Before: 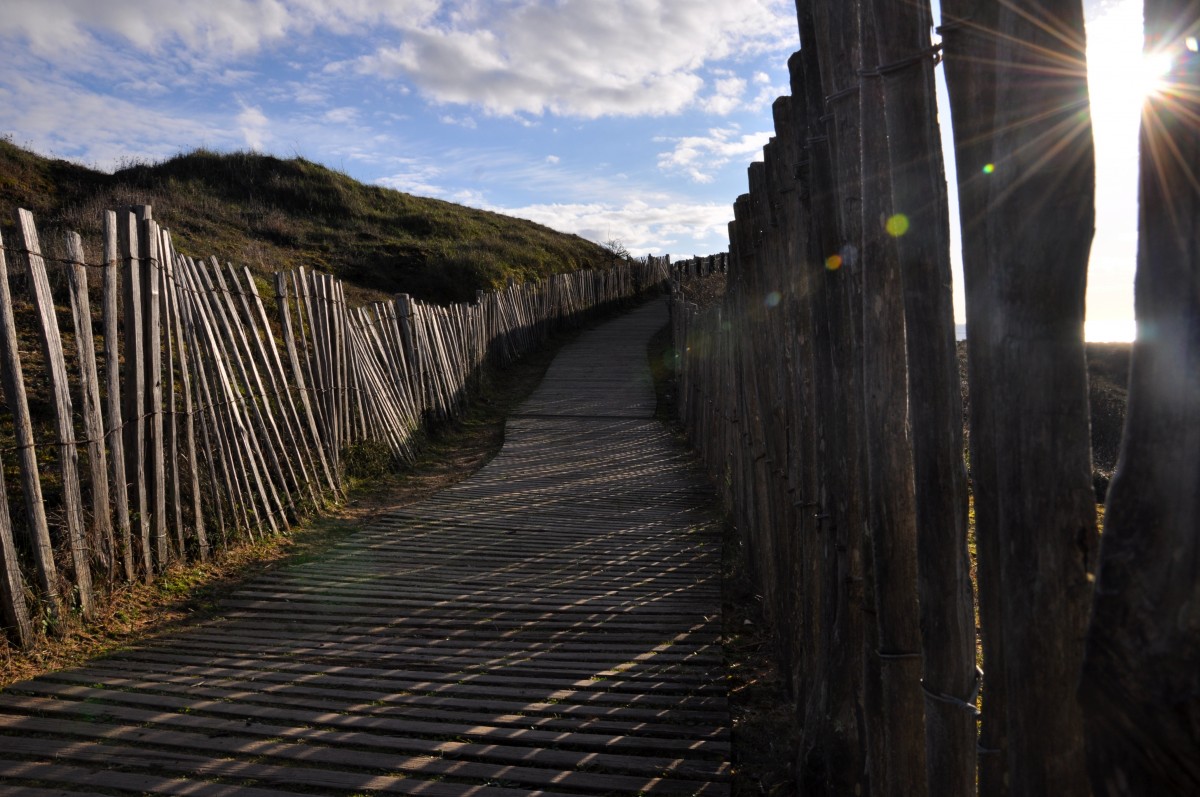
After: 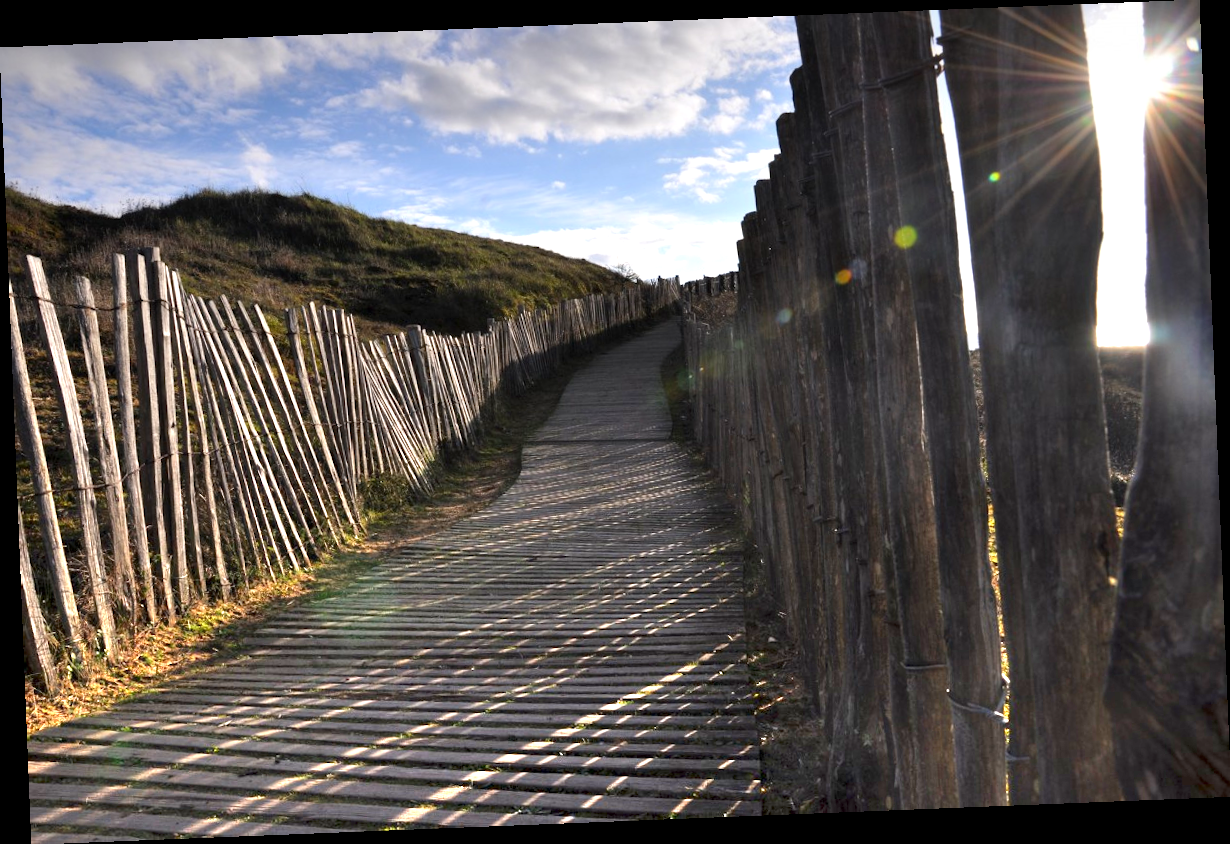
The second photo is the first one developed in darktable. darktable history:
graduated density: density -3.9 EV
rotate and perspective: rotation -2.29°, automatic cropping off
